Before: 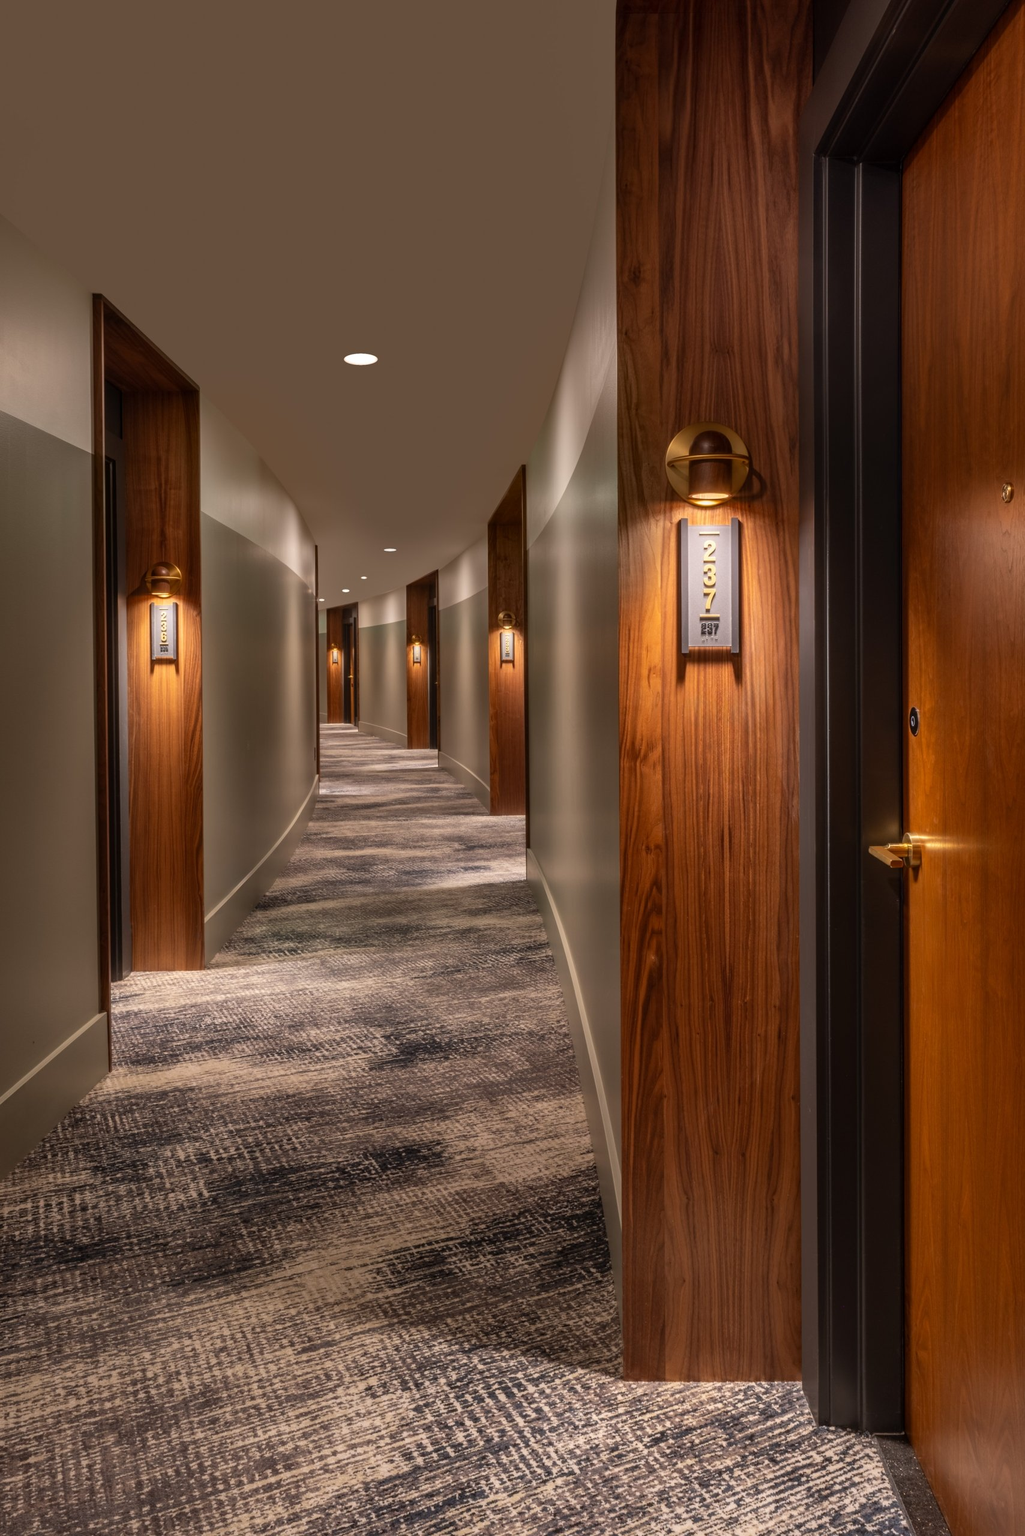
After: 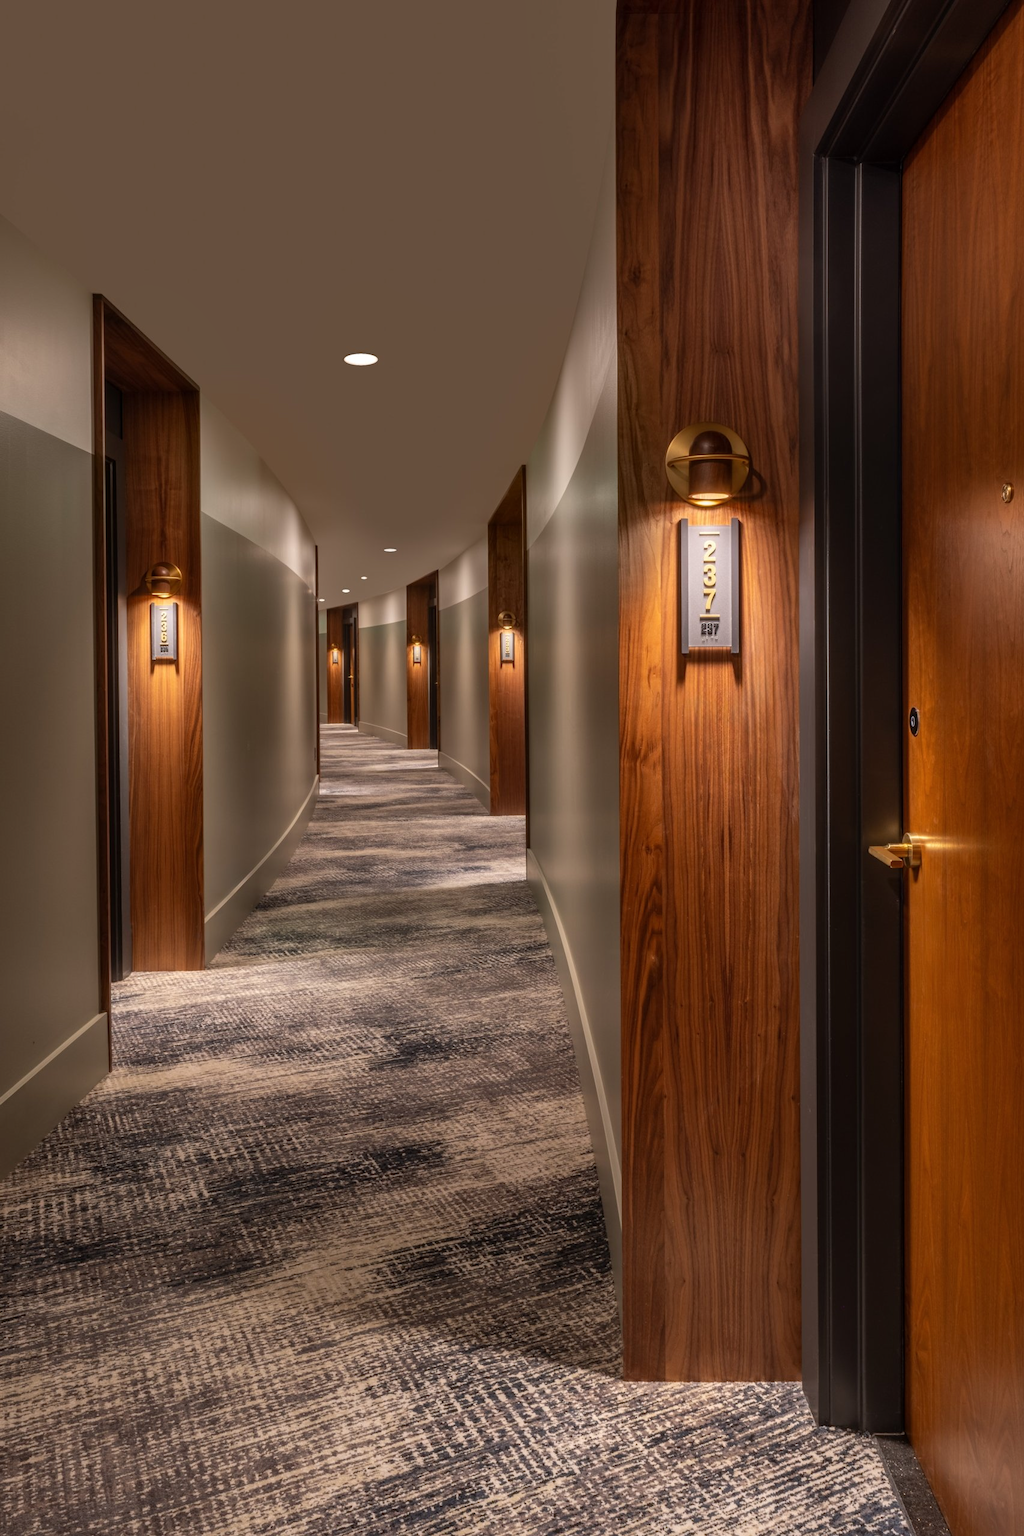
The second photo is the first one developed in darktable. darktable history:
shadows and highlights: shadows 11.89, white point adjustment 1.27, highlights -1.78, soften with gaussian
exposure: exposure -0.044 EV, compensate exposure bias true, compensate highlight preservation false
